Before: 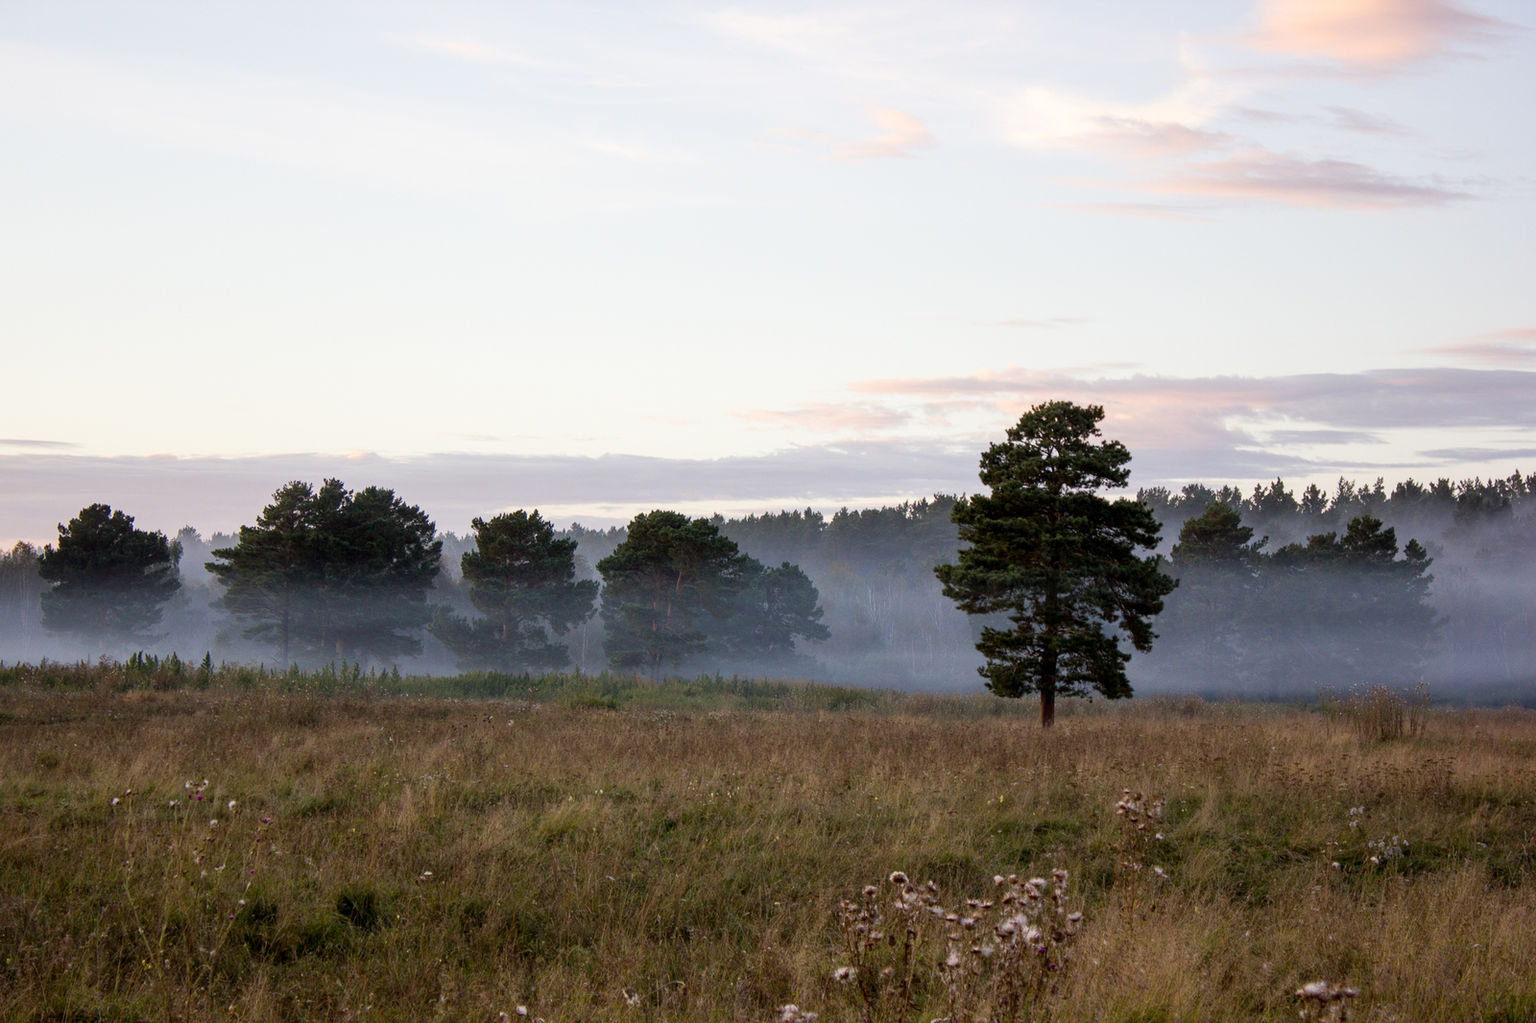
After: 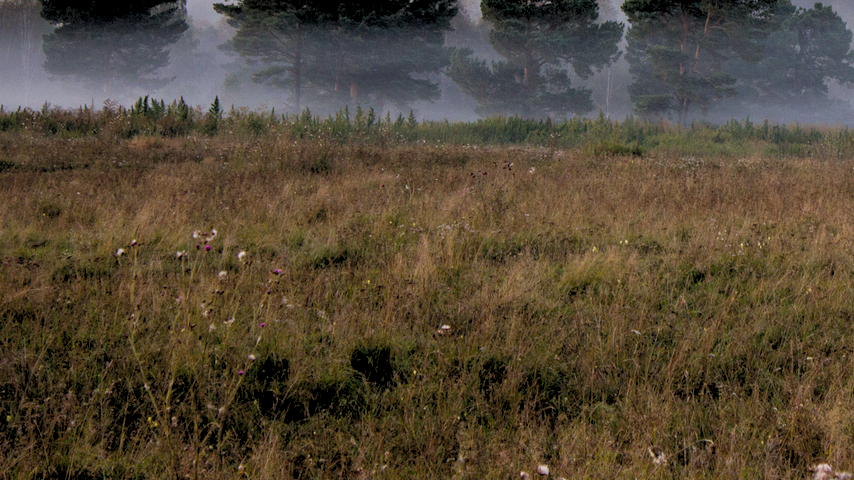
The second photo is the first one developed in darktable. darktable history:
crop and rotate: top 54.778%, right 46.61%, bottom 0.159%
color balance: lift [1, 0.998, 1.001, 1.002], gamma [1, 1.02, 1, 0.98], gain [1, 1.02, 1.003, 0.98]
rgb levels: levels [[0.013, 0.434, 0.89], [0, 0.5, 1], [0, 0.5, 1]]
